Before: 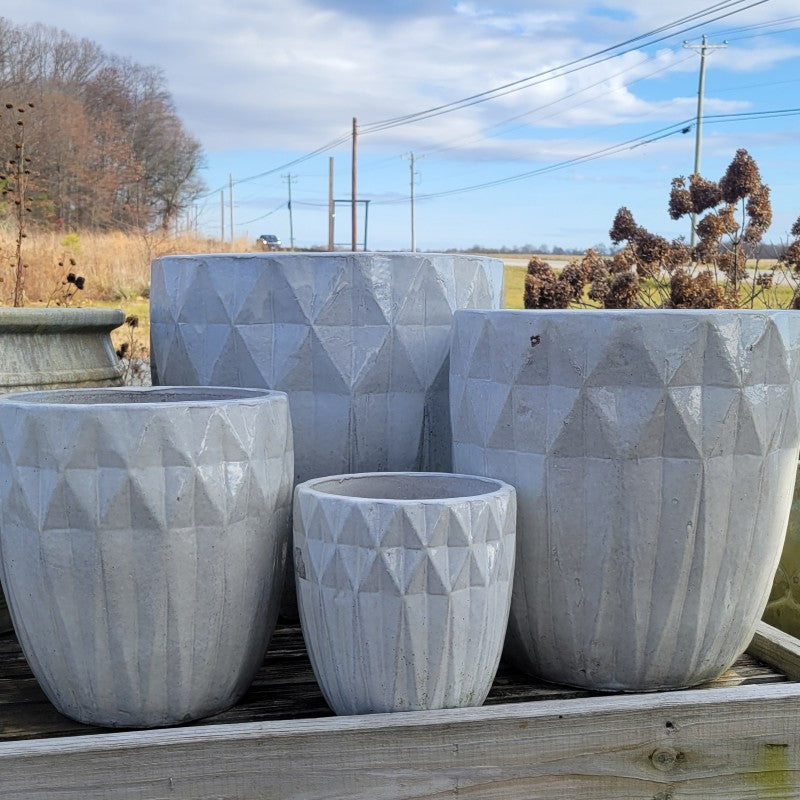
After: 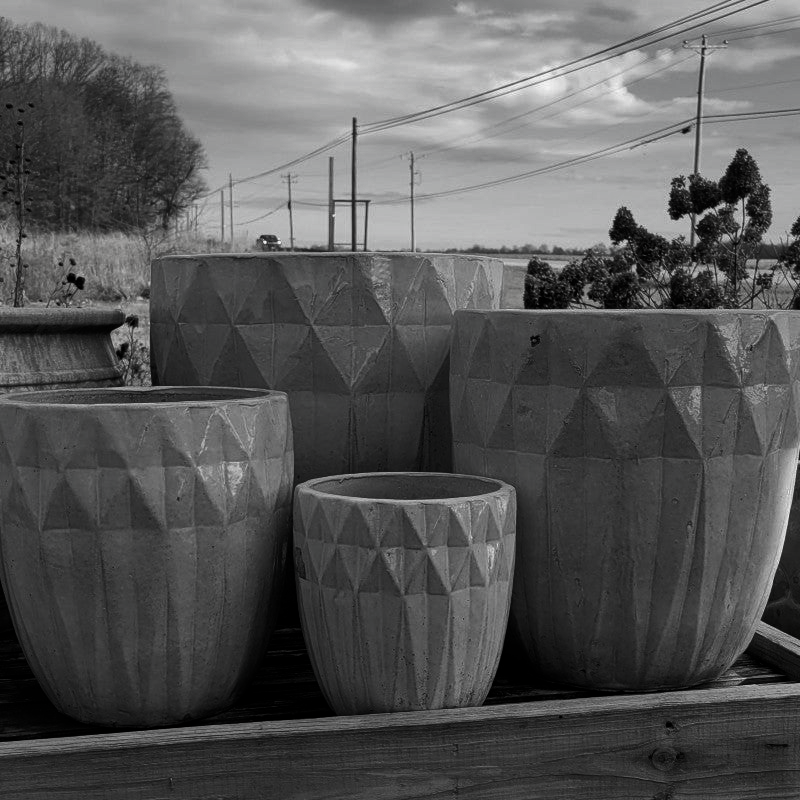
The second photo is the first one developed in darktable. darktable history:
contrast brightness saturation: contrast -0.028, brightness -0.6, saturation -0.982
